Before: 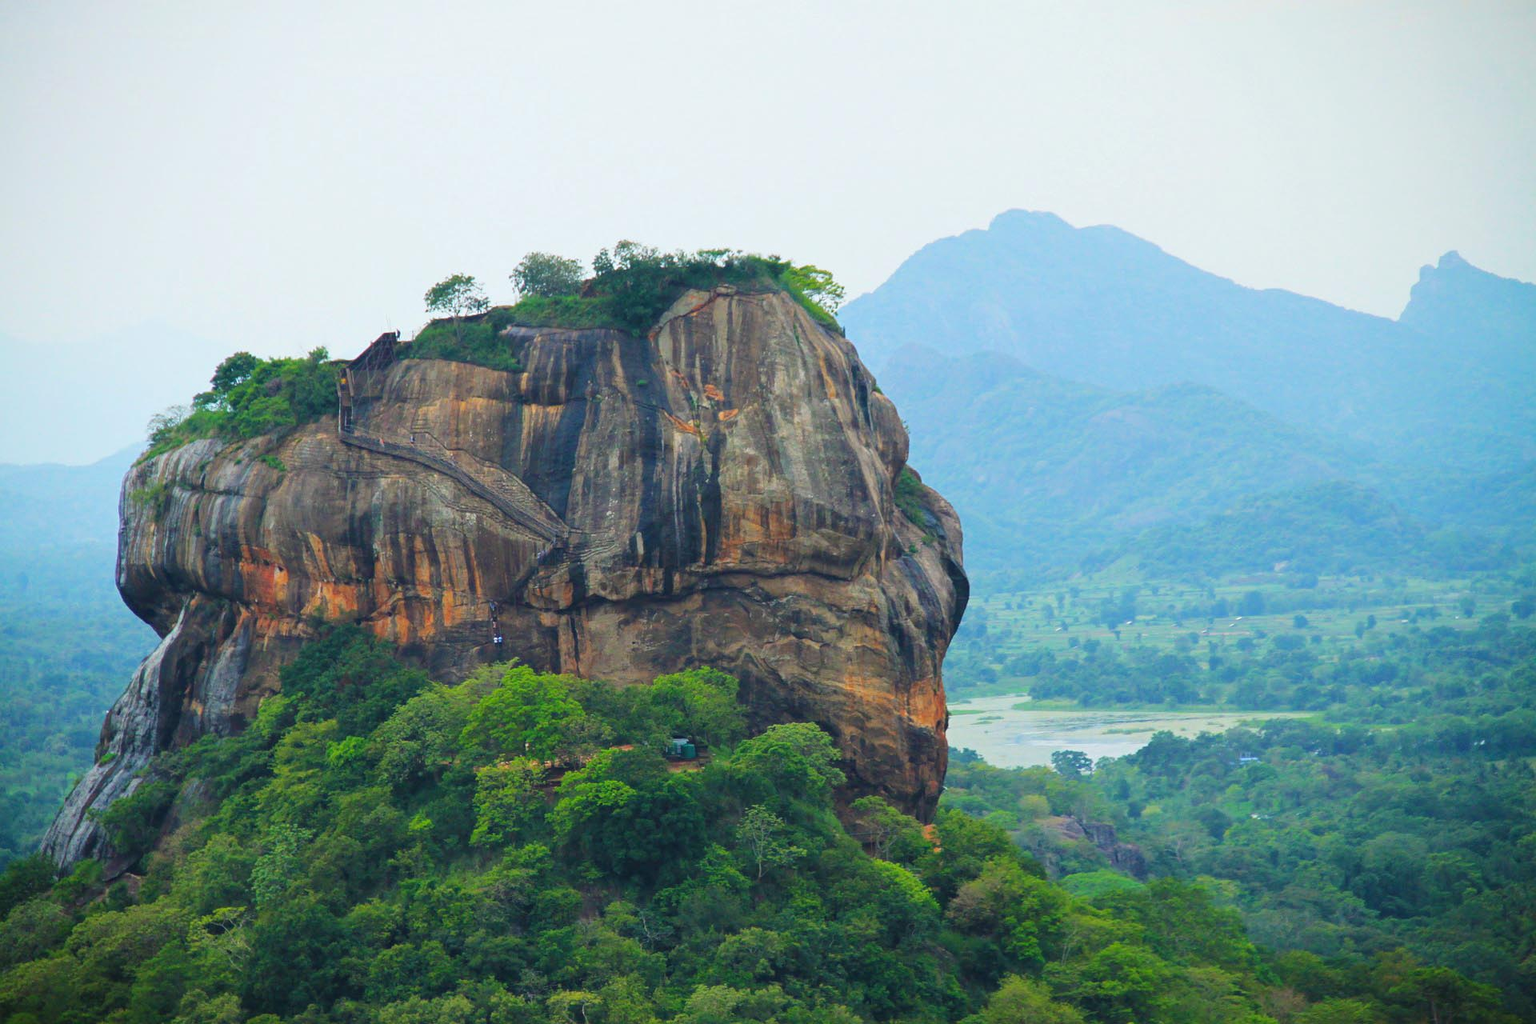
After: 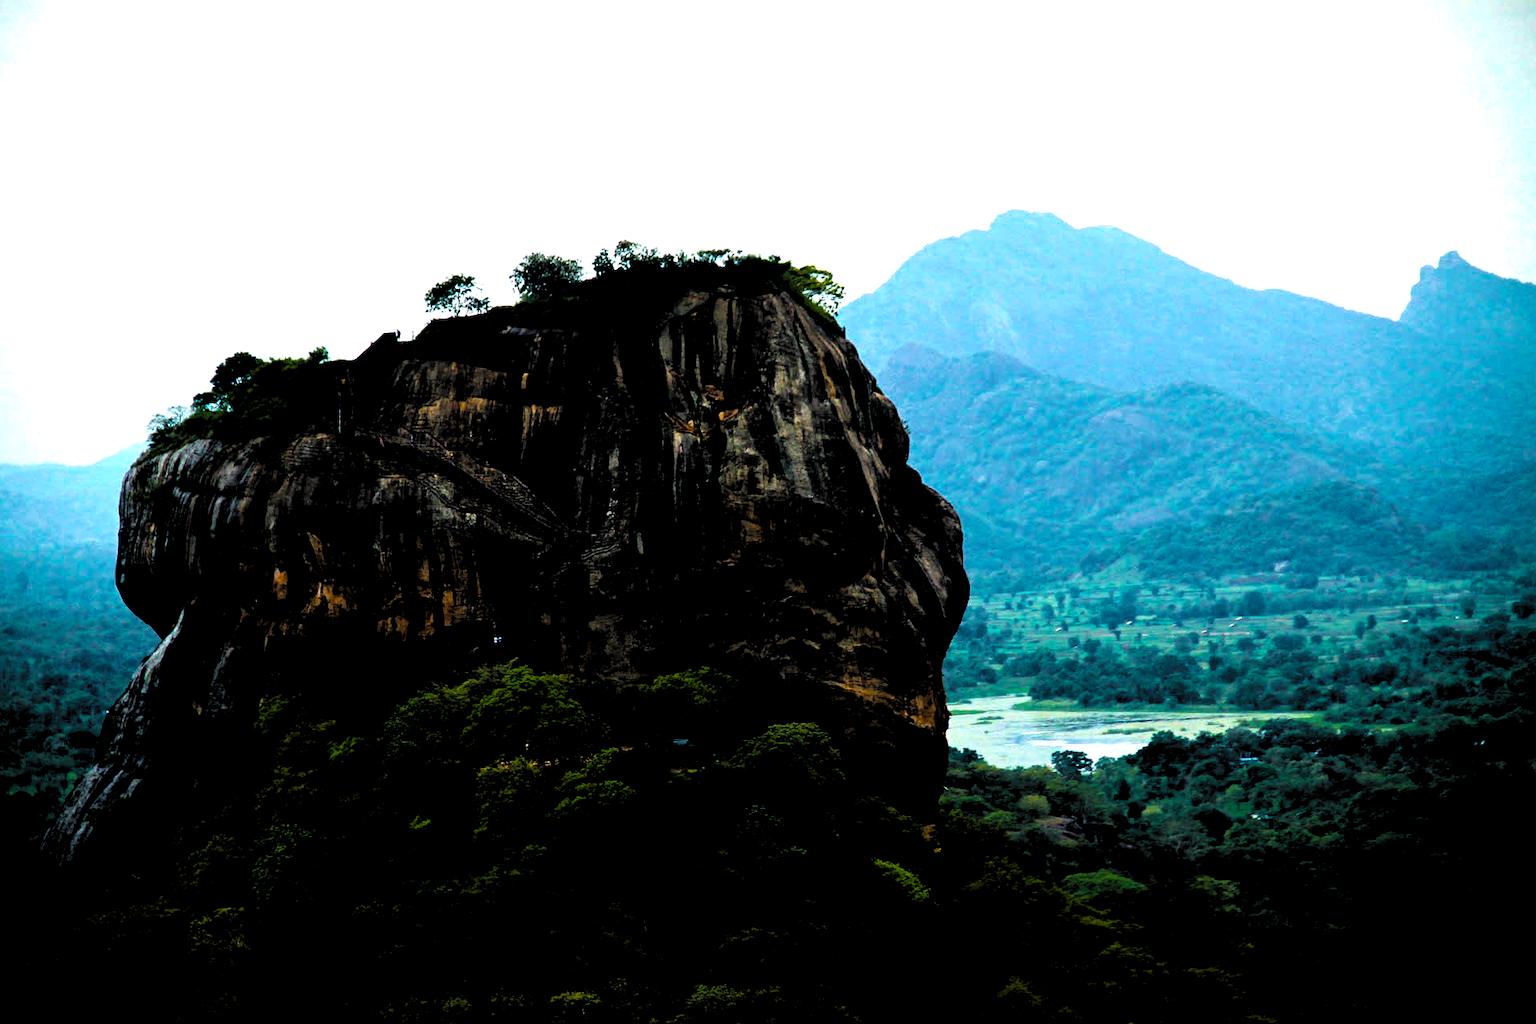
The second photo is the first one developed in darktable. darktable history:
velvia: on, module defaults
levels: levels [0.514, 0.759, 1]
color balance rgb: power › hue 328.87°, global offset › luminance 0.484%, perceptual saturation grading › global saturation 25.527%, perceptual brilliance grading › highlights 17.609%, perceptual brilliance grading › mid-tones 31.714%, perceptual brilliance grading › shadows -30.623%, global vibrance 40.203%
